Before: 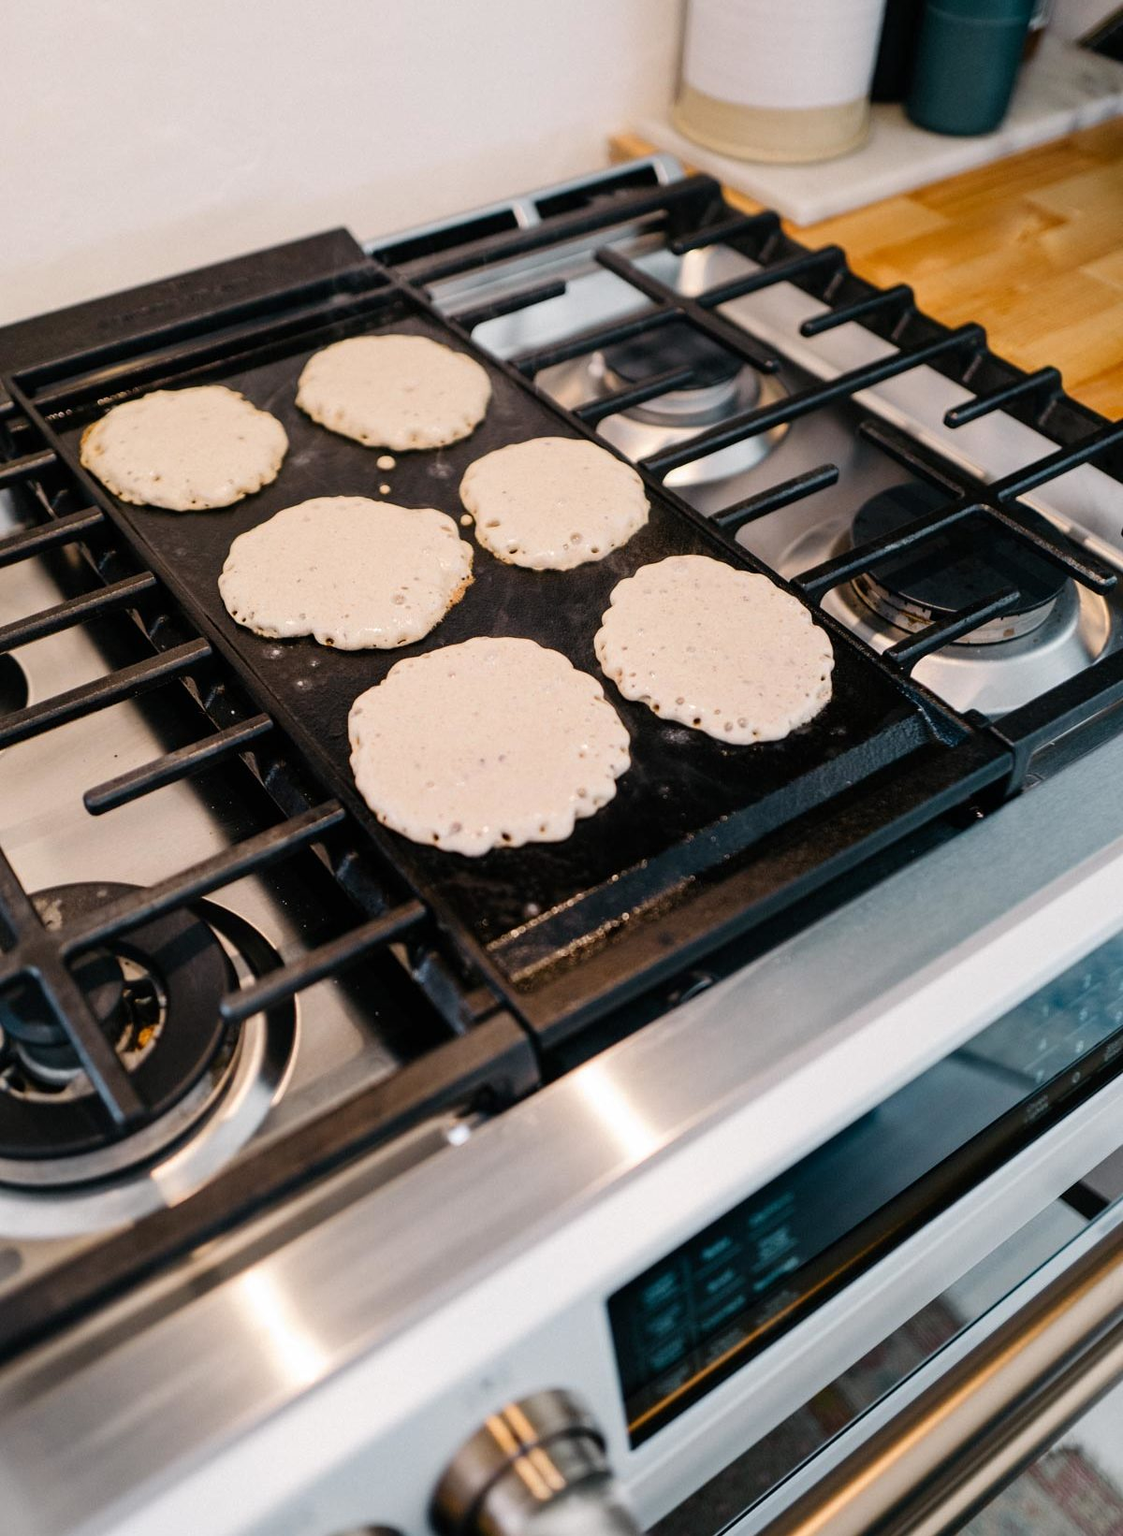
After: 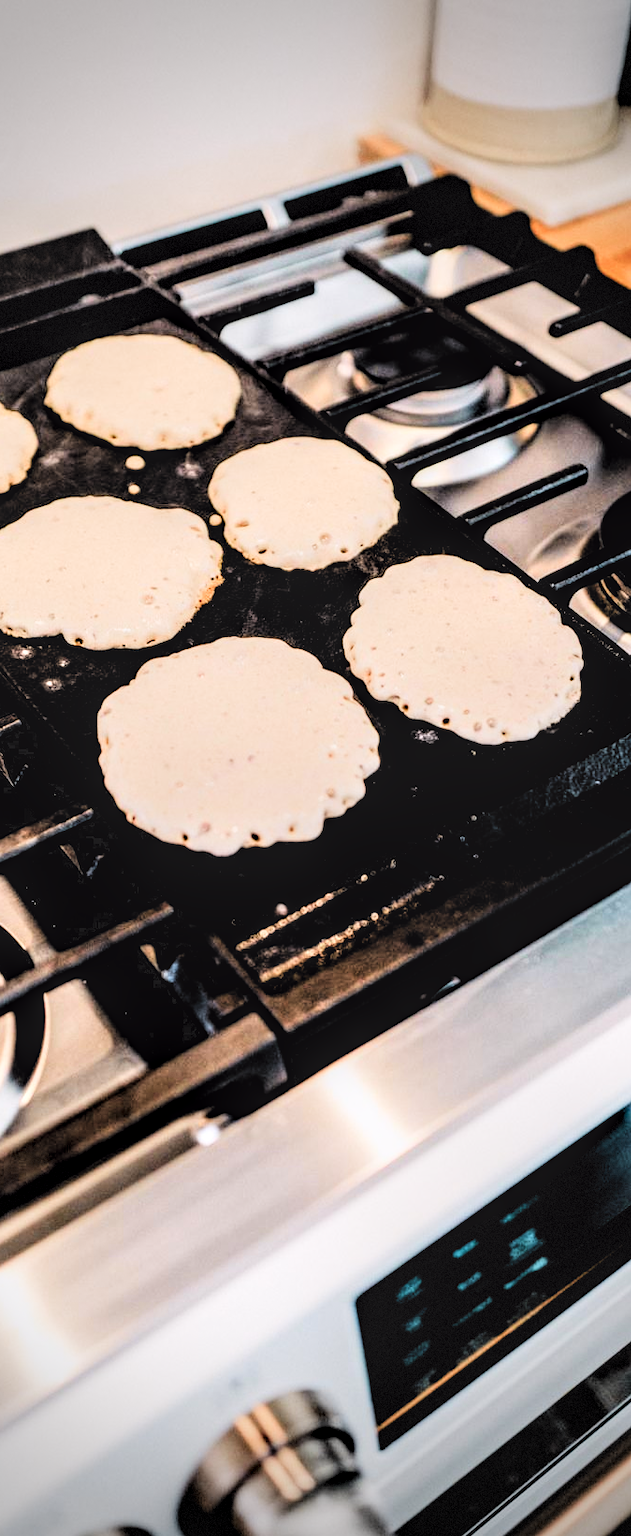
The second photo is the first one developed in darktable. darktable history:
vignetting: fall-off start 63.92%, width/height ratio 0.881, dithering 8-bit output
crop and rotate: left 22.37%, right 21.322%
exposure: black level correction 0.001, exposure 0.498 EV, compensate highlight preservation false
tone curve: curves: ch0 [(0, 0.011) (0.139, 0.106) (0.295, 0.271) (0.499, 0.523) (0.739, 0.782) (0.857, 0.879) (1, 0.967)]; ch1 [(0, 0) (0.291, 0.229) (0.394, 0.365) (0.469, 0.456) (0.495, 0.497) (0.524, 0.53) (0.588, 0.62) (0.725, 0.779) (1, 1)]; ch2 [(0, 0) (0.125, 0.089) (0.35, 0.317) (0.437, 0.42) (0.502, 0.499) (0.537, 0.551) (0.613, 0.636) (1, 1)], color space Lab, independent channels, preserve colors none
levels: mode automatic
local contrast: detail 150%
filmic rgb: black relative exposure -2.93 EV, white relative exposure 4.56 EV, hardness 1.75, contrast 1.242, add noise in highlights 0.002, preserve chrominance luminance Y, color science v3 (2019), use custom middle-gray values true, contrast in highlights soft
